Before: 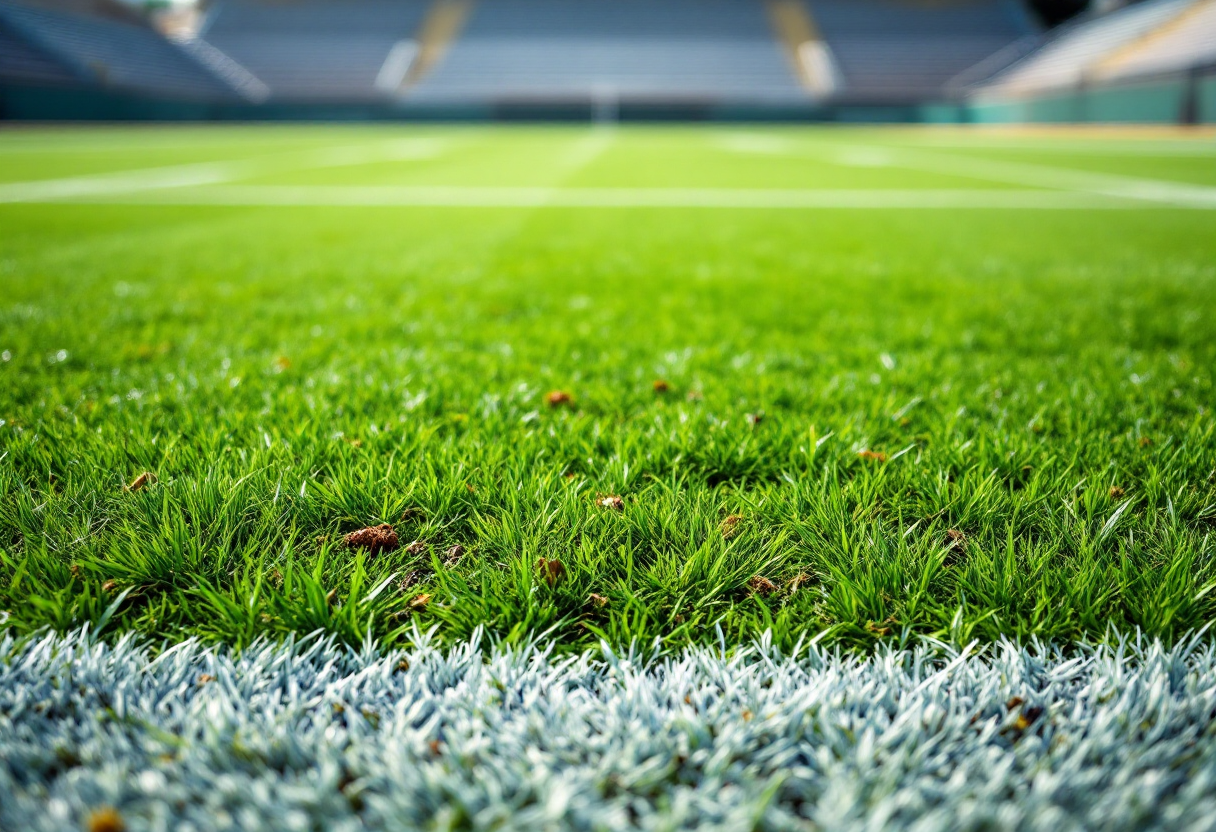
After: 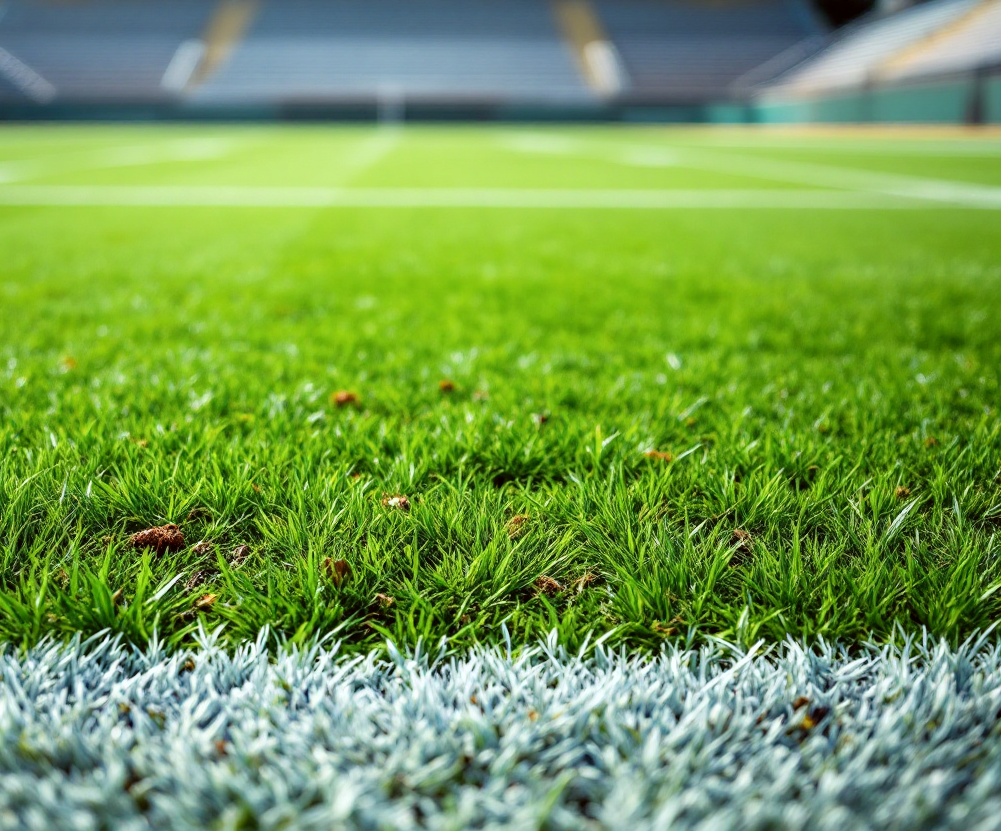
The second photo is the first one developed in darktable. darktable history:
color correction: highlights a* -2.86, highlights b* -2.8, shadows a* 2.37, shadows b* 2.96
crop: left 17.617%, bottom 0.04%
